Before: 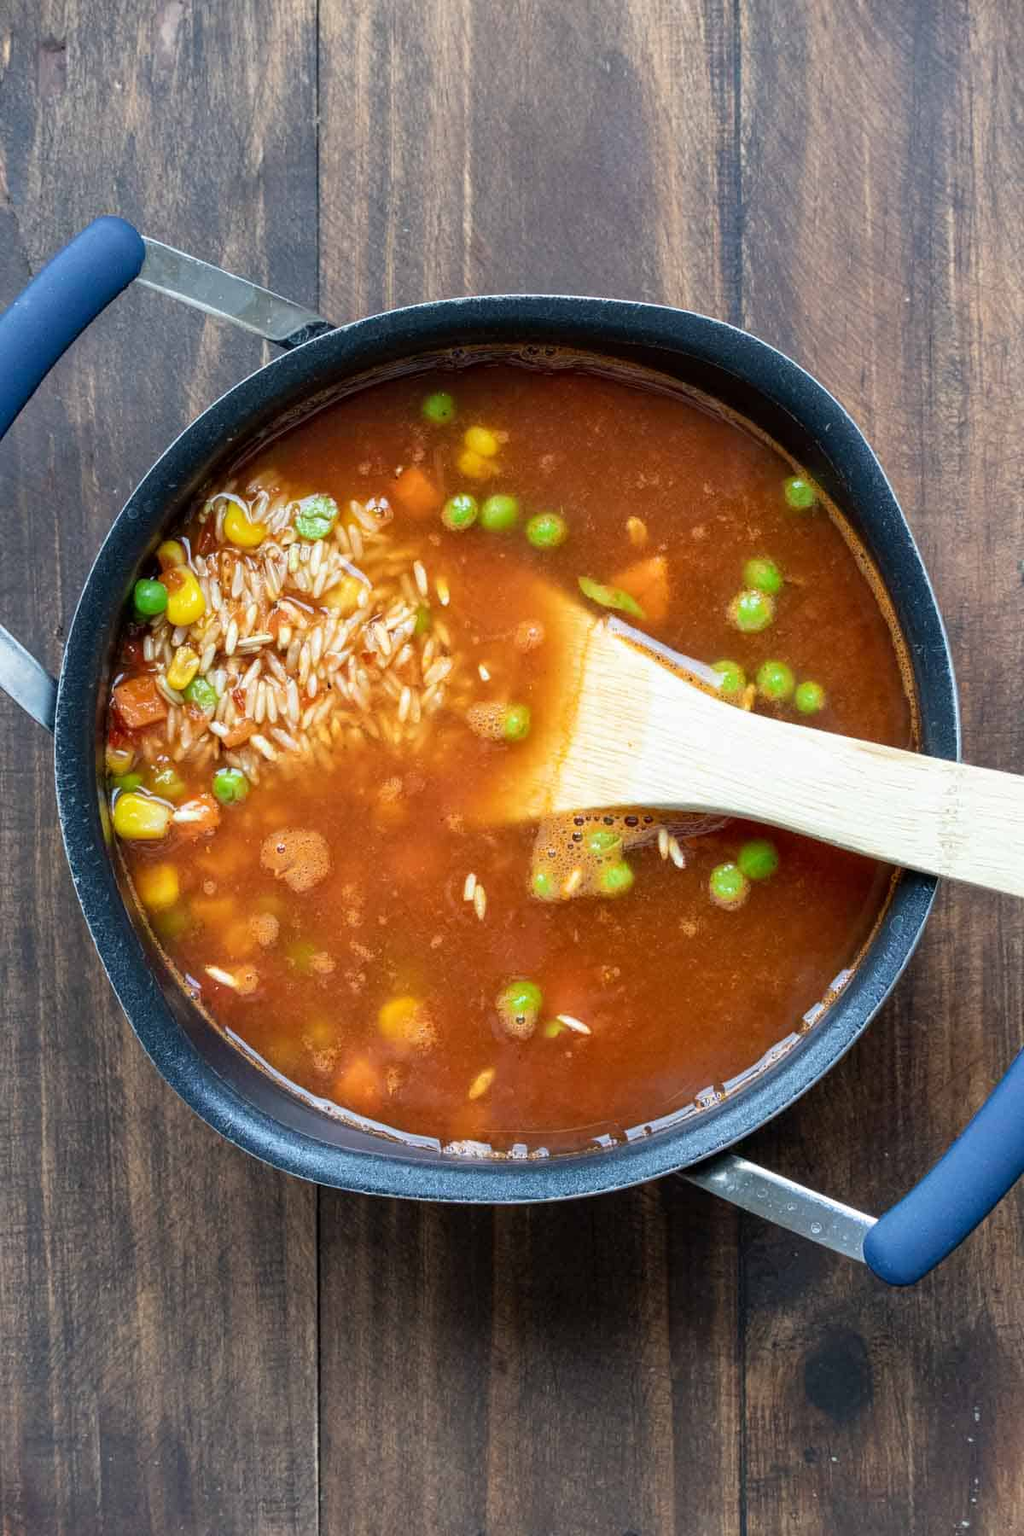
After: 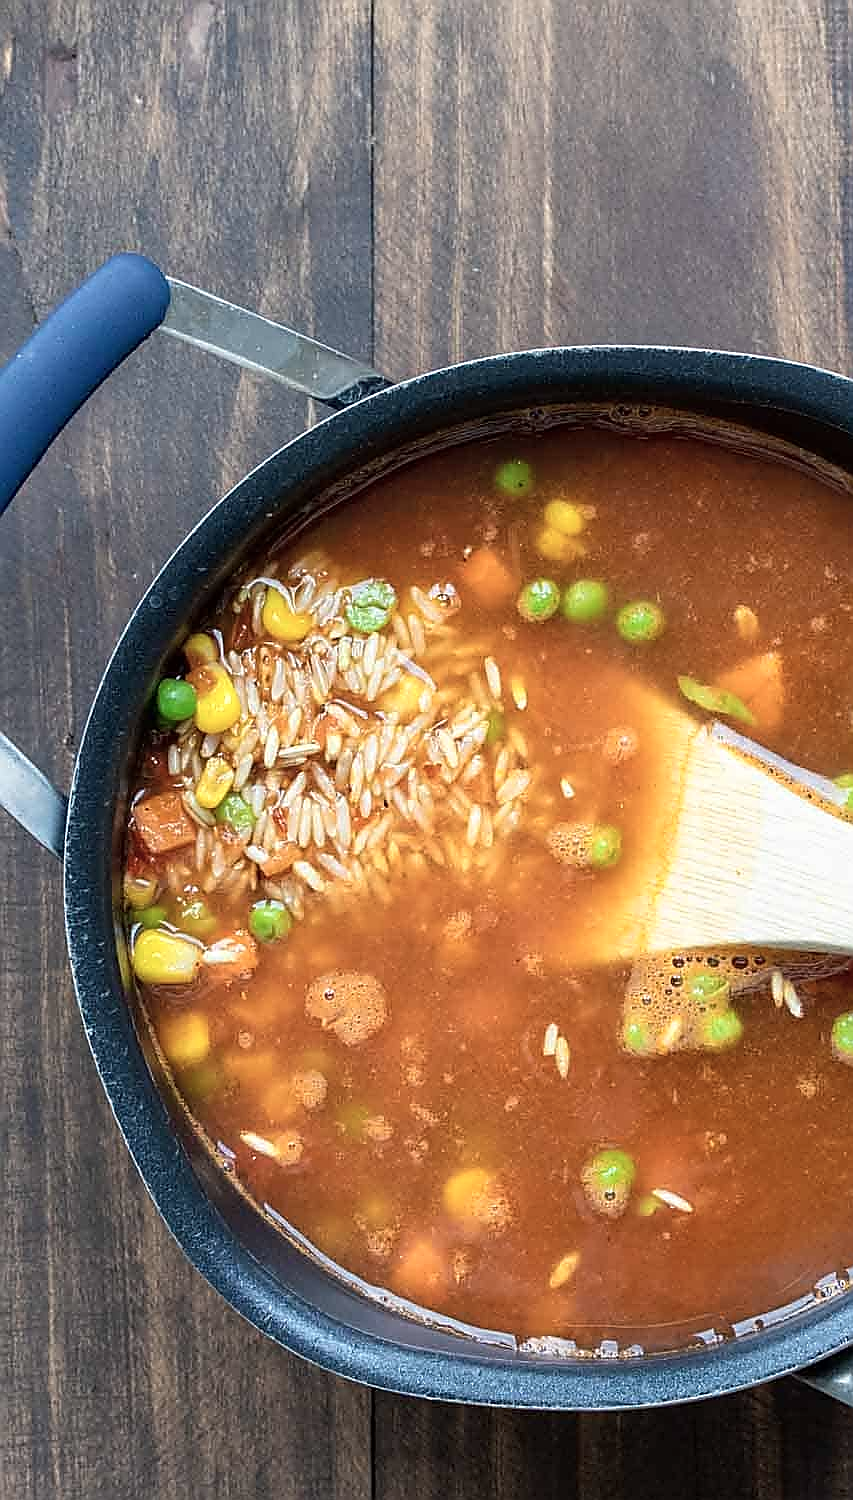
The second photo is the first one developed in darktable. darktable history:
color zones: curves: ch0 [(0, 0.558) (0.143, 0.559) (0.286, 0.529) (0.429, 0.505) (0.571, 0.5) (0.714, 0.5) (0.857, 0.5) (1, 0.558)]; ch1 [(0, 0.469) (0.01, 0.469) (0.12, 0.446) (0.248, 0.469) (0.5, 0.5) (0.748, 0.5) (0.99, 0.469) (1, 0.469)]
sharpen: radius 1.4, amount 1.25, threshold 0.7
contrast brightness saturation: saturation -0.05
crop: right 28.885%, bottom 16.626%
